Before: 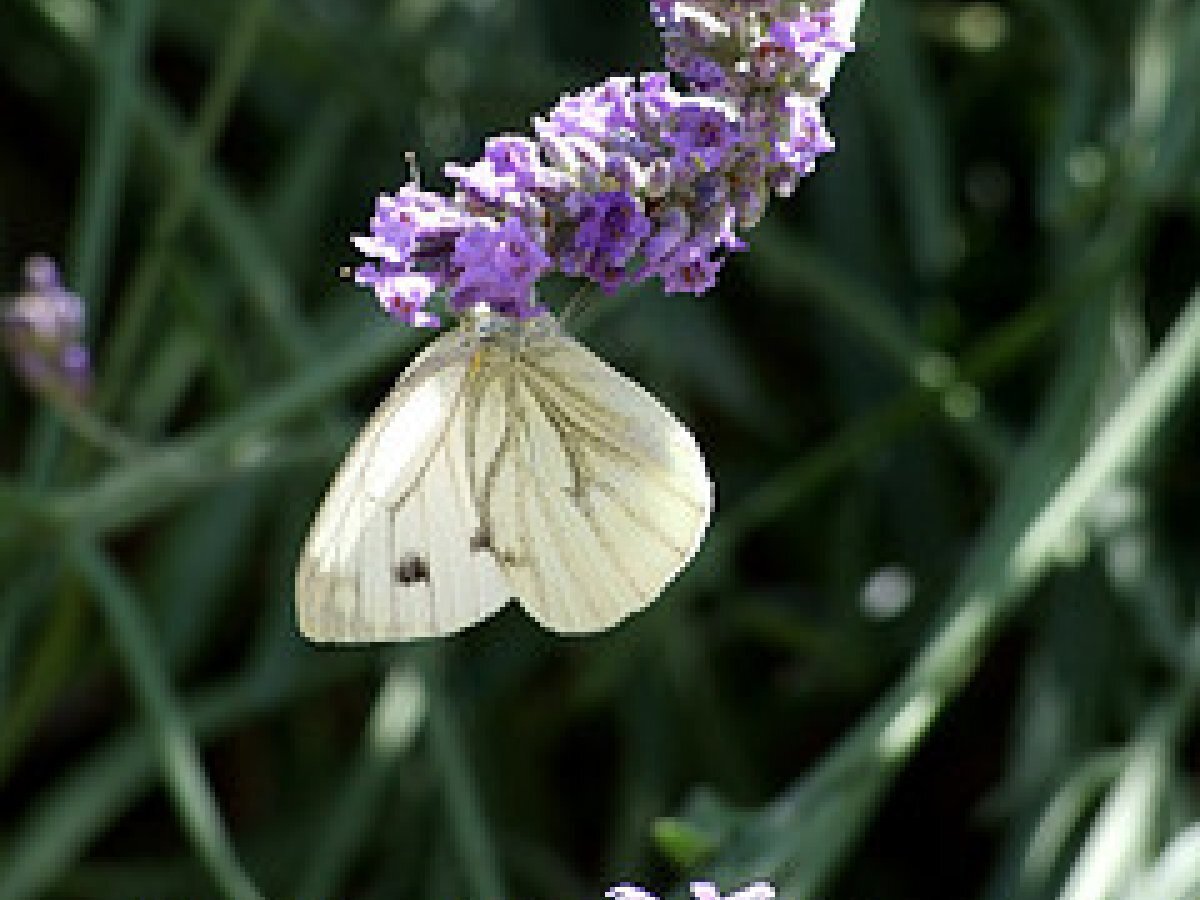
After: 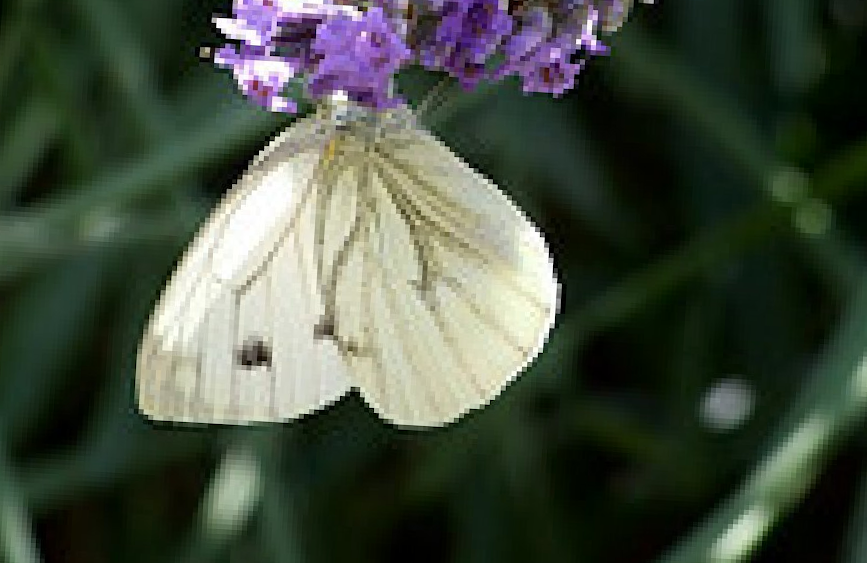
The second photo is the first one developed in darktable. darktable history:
shadows and highlights: shadows -24.28, highlights 49.77, soften with gaussian
crop and rotate: angle -3.37°, left 9.79%, top 20.73%, right 12.42%, bottom 11.82%
